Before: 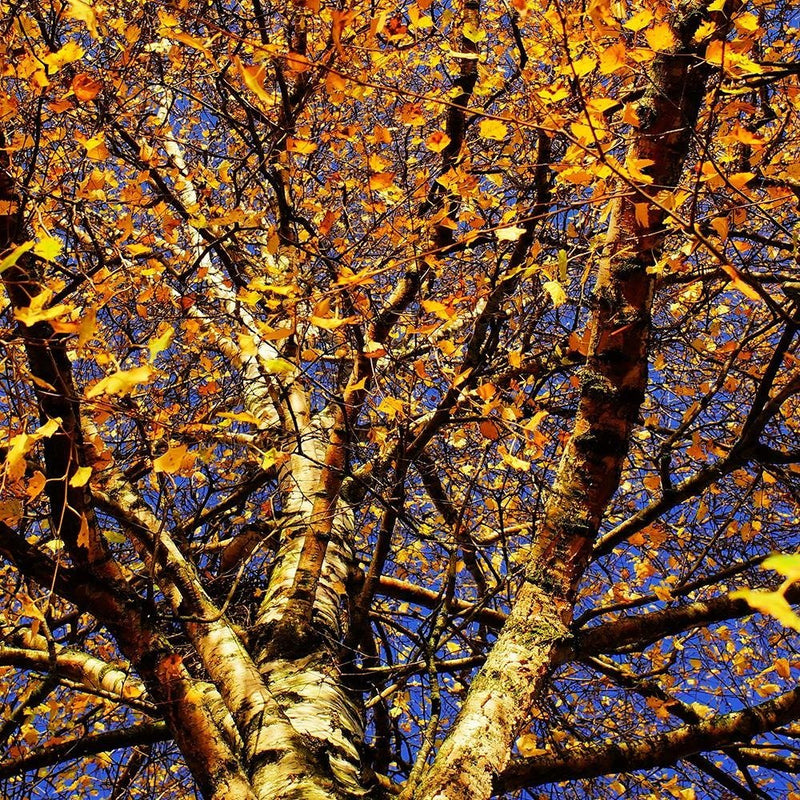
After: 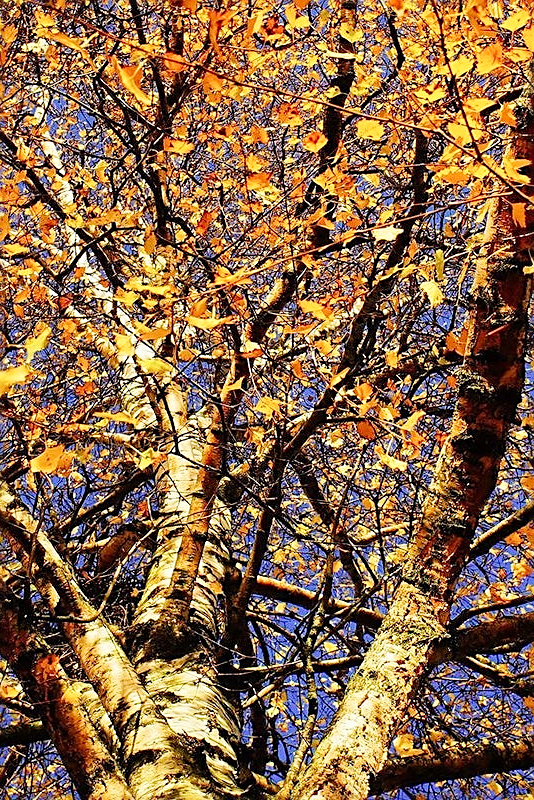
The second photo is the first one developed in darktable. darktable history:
crop: left 15.402%, right 17.769%
sharpen: on, module defaults
tone curve: curves: ch0 [(0, 0) (0.003, 0.004) (0.011, 0.014) (0.025, 0.032) (0.044, 0.057) (0.069, 0.089) (0.1, 0.128) (0.136, 0.174) (0.177, 0.227) (0.224, 0.287) (0.277, 0.354) (0.335, 0.427) (0.399, 0.507) (0.468, 0.582) (0.543, 0.653) (0.623, 0.726) (0.709, 0.799) (0.801, 0.876) (0.898, 0.937) (1, 1)], preserve colors none
